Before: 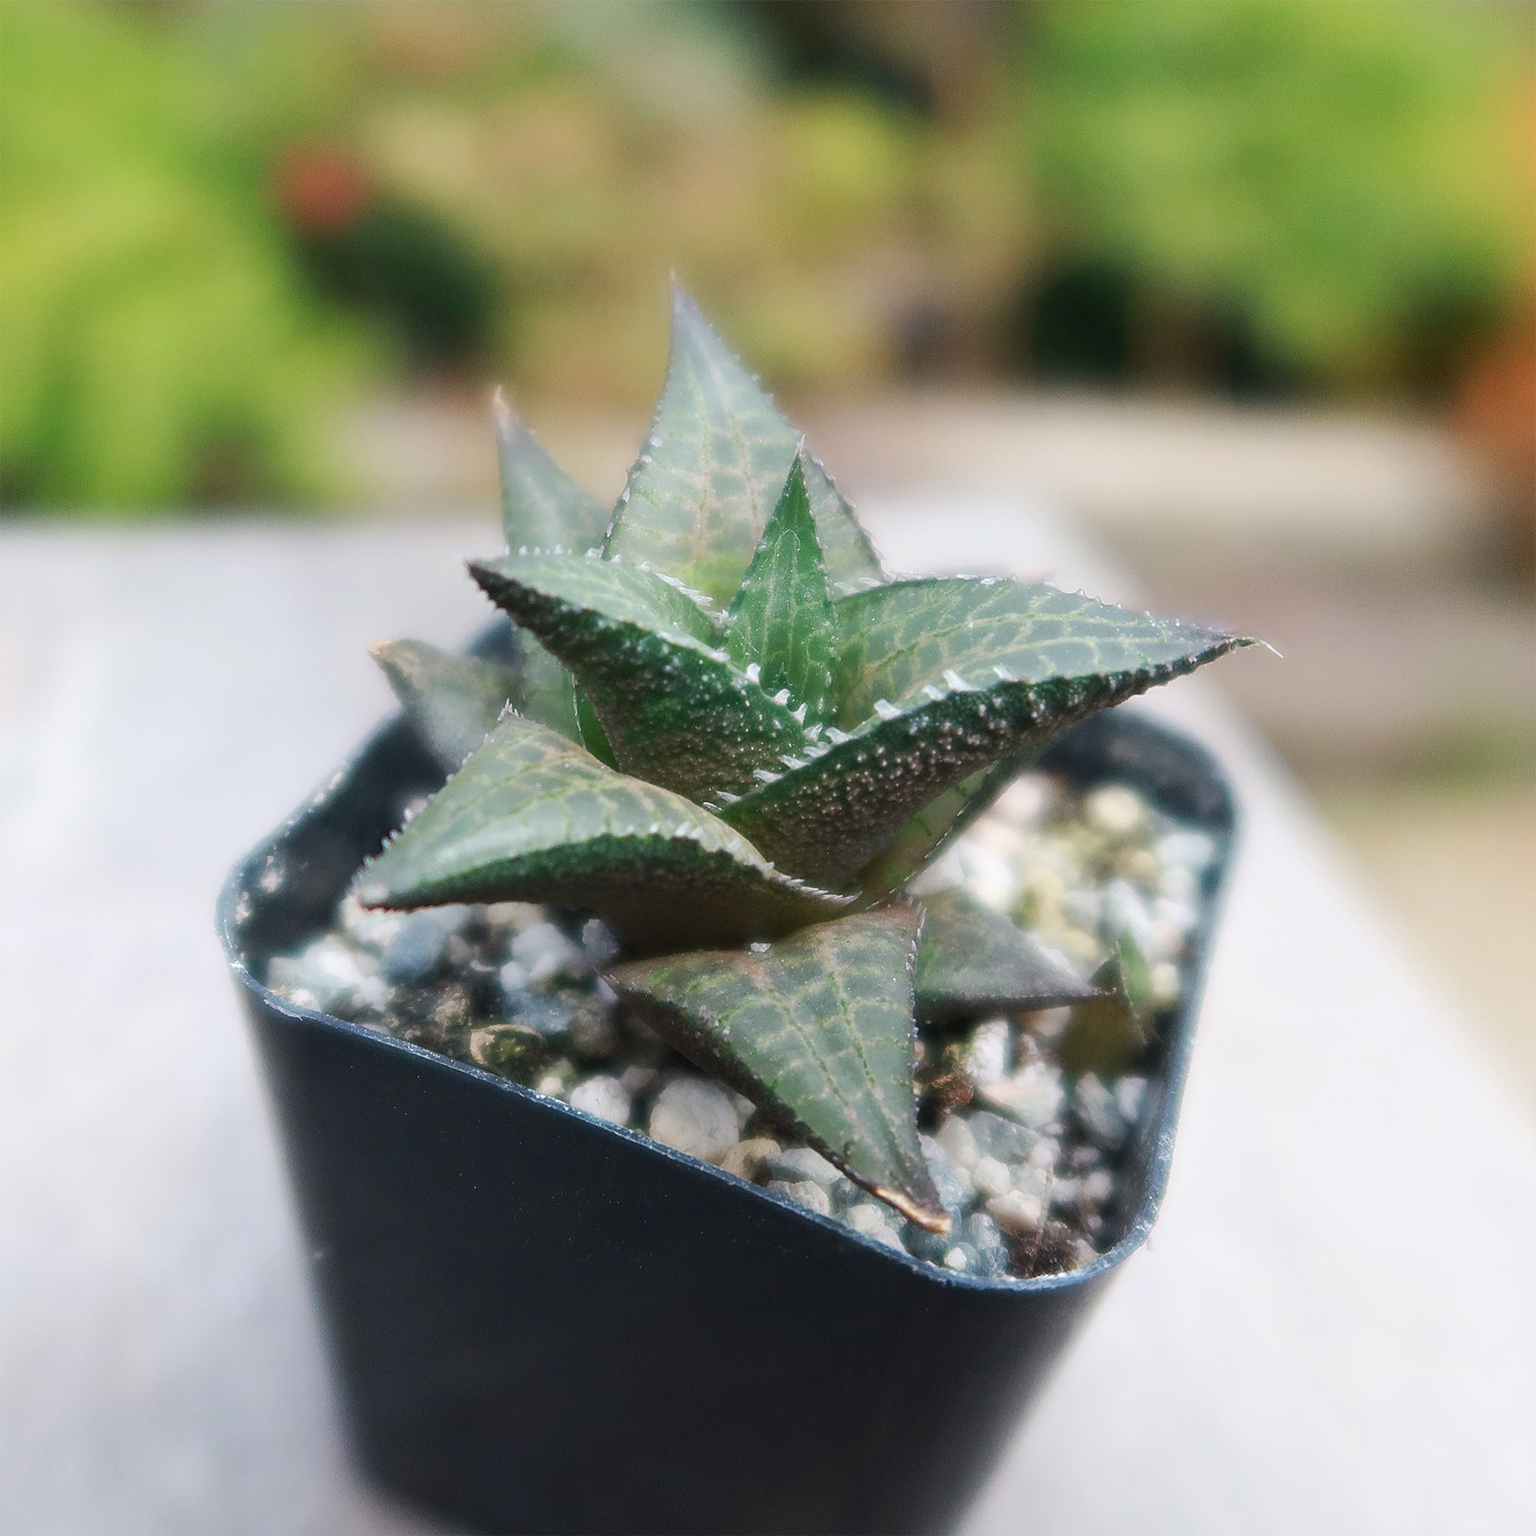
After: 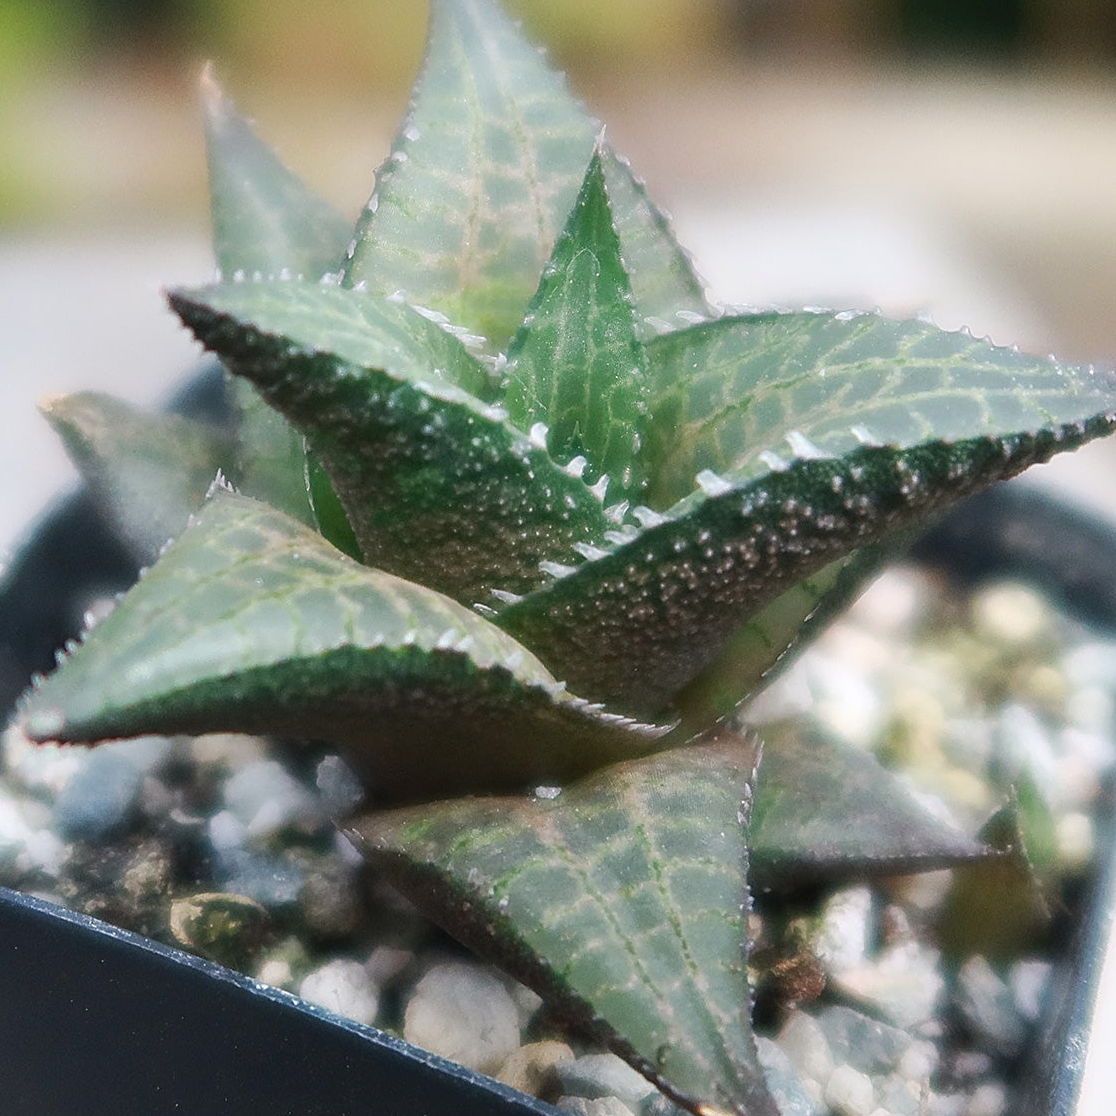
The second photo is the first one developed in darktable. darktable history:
crop and rotate: left 22.13%, top 22.054%, right 22.026%, bottom 22.102%
shadows and highlights: shadows -10, white point adjustment 1.5, highlights 10
